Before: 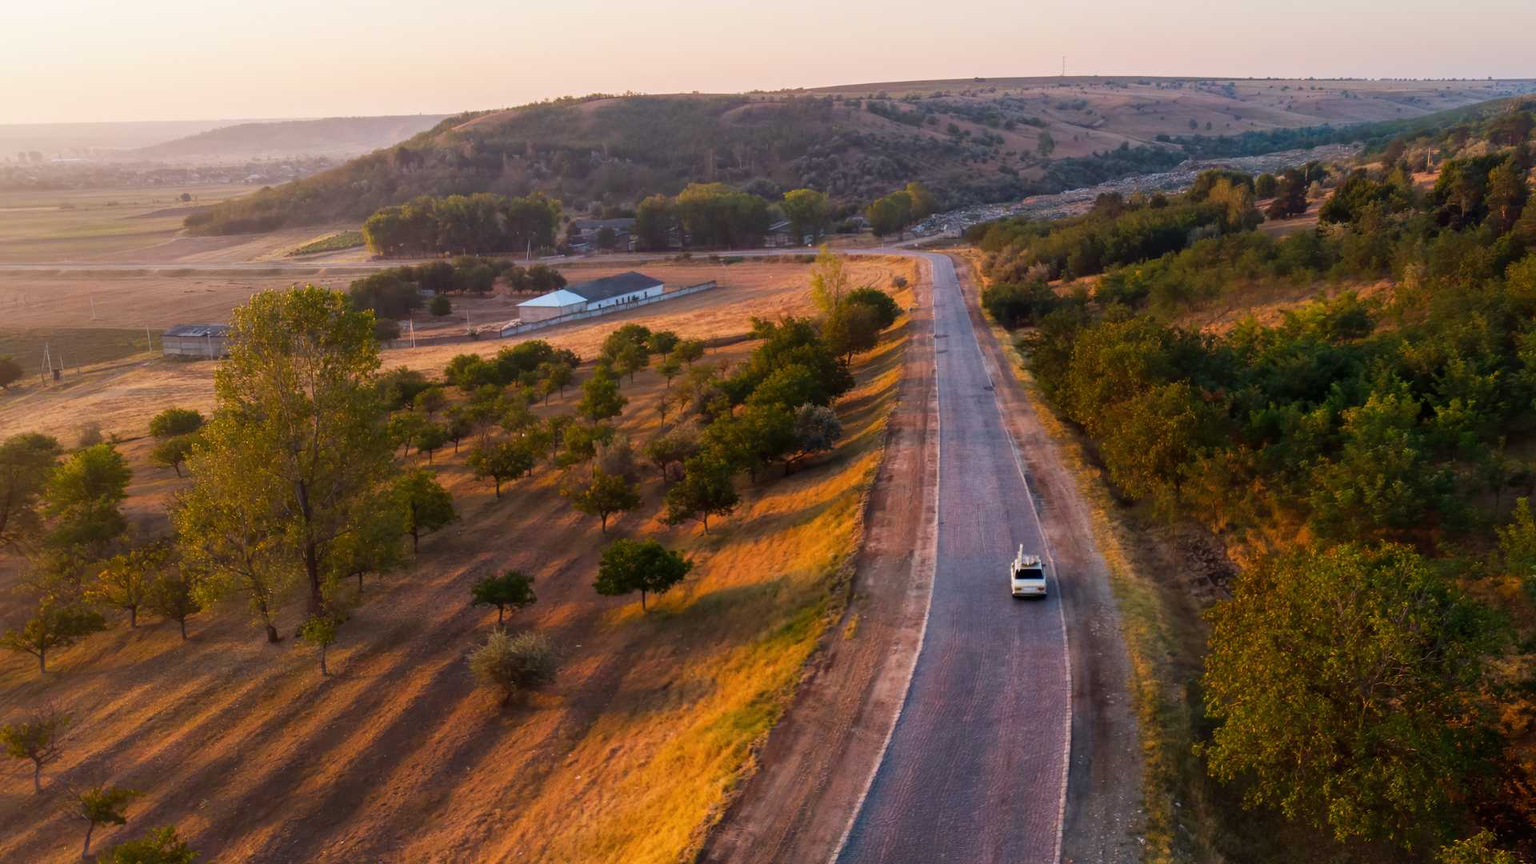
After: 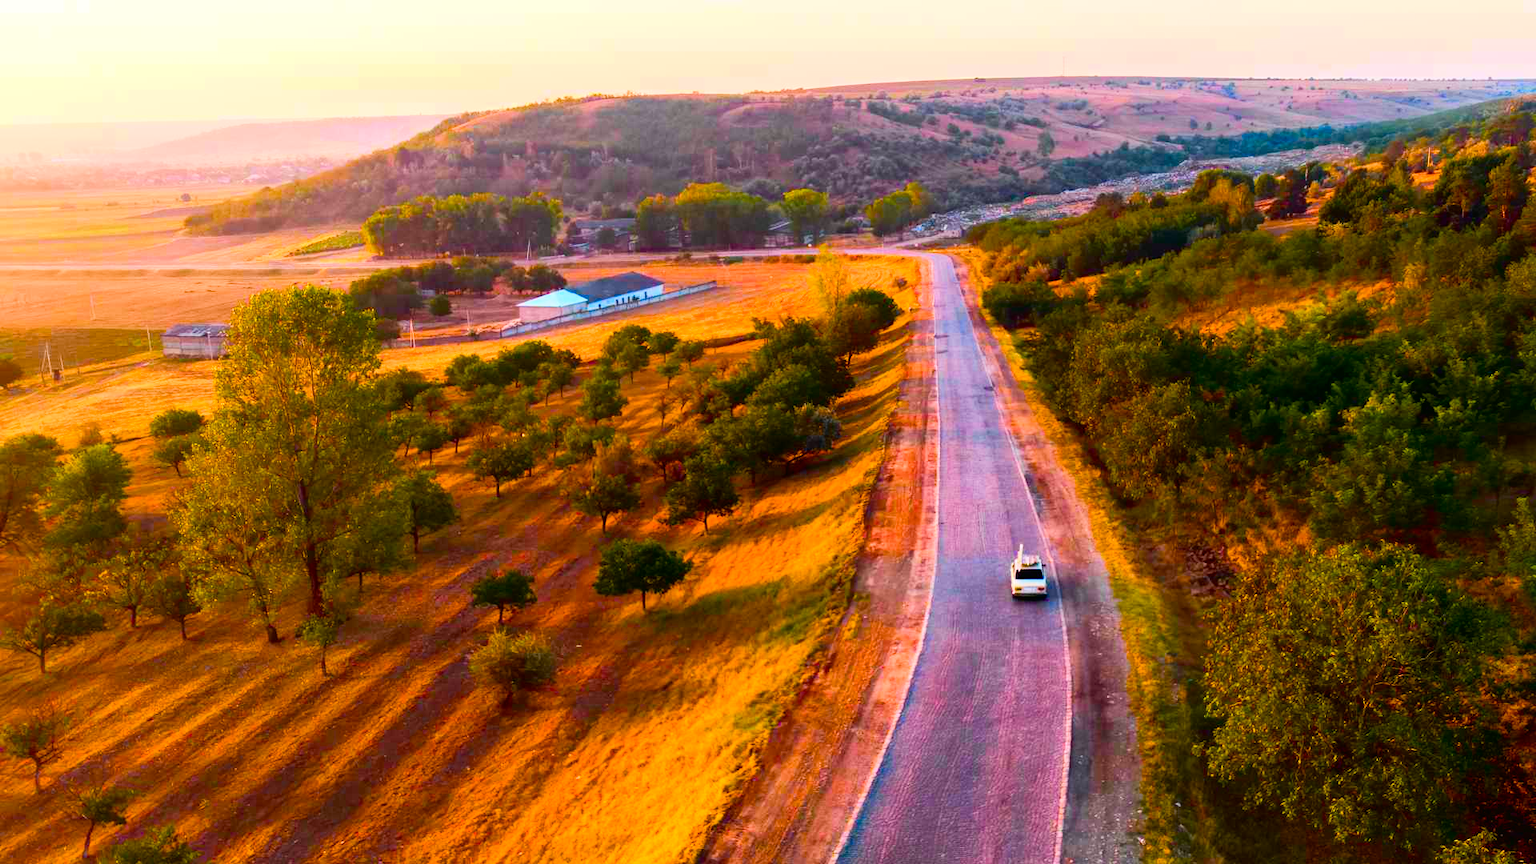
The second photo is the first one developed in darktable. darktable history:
tone curve: curves: ch0 [(0, 0.012) (0.031, 0.02) (0.12, 0.083) (0.193, 0.171) (0.277, 0.279) (0.45, 0.52) (0.568, 0.676) (0.678, 0.777) (0.875, 0.92) (1, 0.965)]; ch1 [(0, 0) (0.243, 0.245) (0.402, 0.41) (0.493, 0.486) (0.508, 0.507) (0.531, 0.53) (0.551, 0.564) (0.646, 0.672) (0.694, 0.732) (1, 1)]; ch2 [(0, 0) (0.249, 0.216) (0.356, 0.343) (0.424, 0.442) (0.476, 0.482) (0.498, 0.502) (0.517, 0.517) (0.532, 0.545) (0.562, 0.575) (0.614, 0.644) (0.706, 0.748) (0.808, 0.809) (0.991, 0.968)], color space Lab, independent channels, preserve colors none
exposure: exposure 0.2 EV, compensate highlight preservation false
rotate and perspective: automatic cropping original format, crop left 0, crop top 0
color balance rgb: linear chroma grading › shadows 10%, linear chroma grading › highlights 10%, linear chroma grading › global chroma 15%, linear chroma grading › mid-tones 15%, perceptual saturation grading › global saturation 40%, perceptual saturation grading › highlights -25%, perceptual saturation grading › mid-tones 35%, perceptual saturation grading › shadows 35%, perceptual brilliance grading › global brilliance 11.29%, global vibrance 11.29%
